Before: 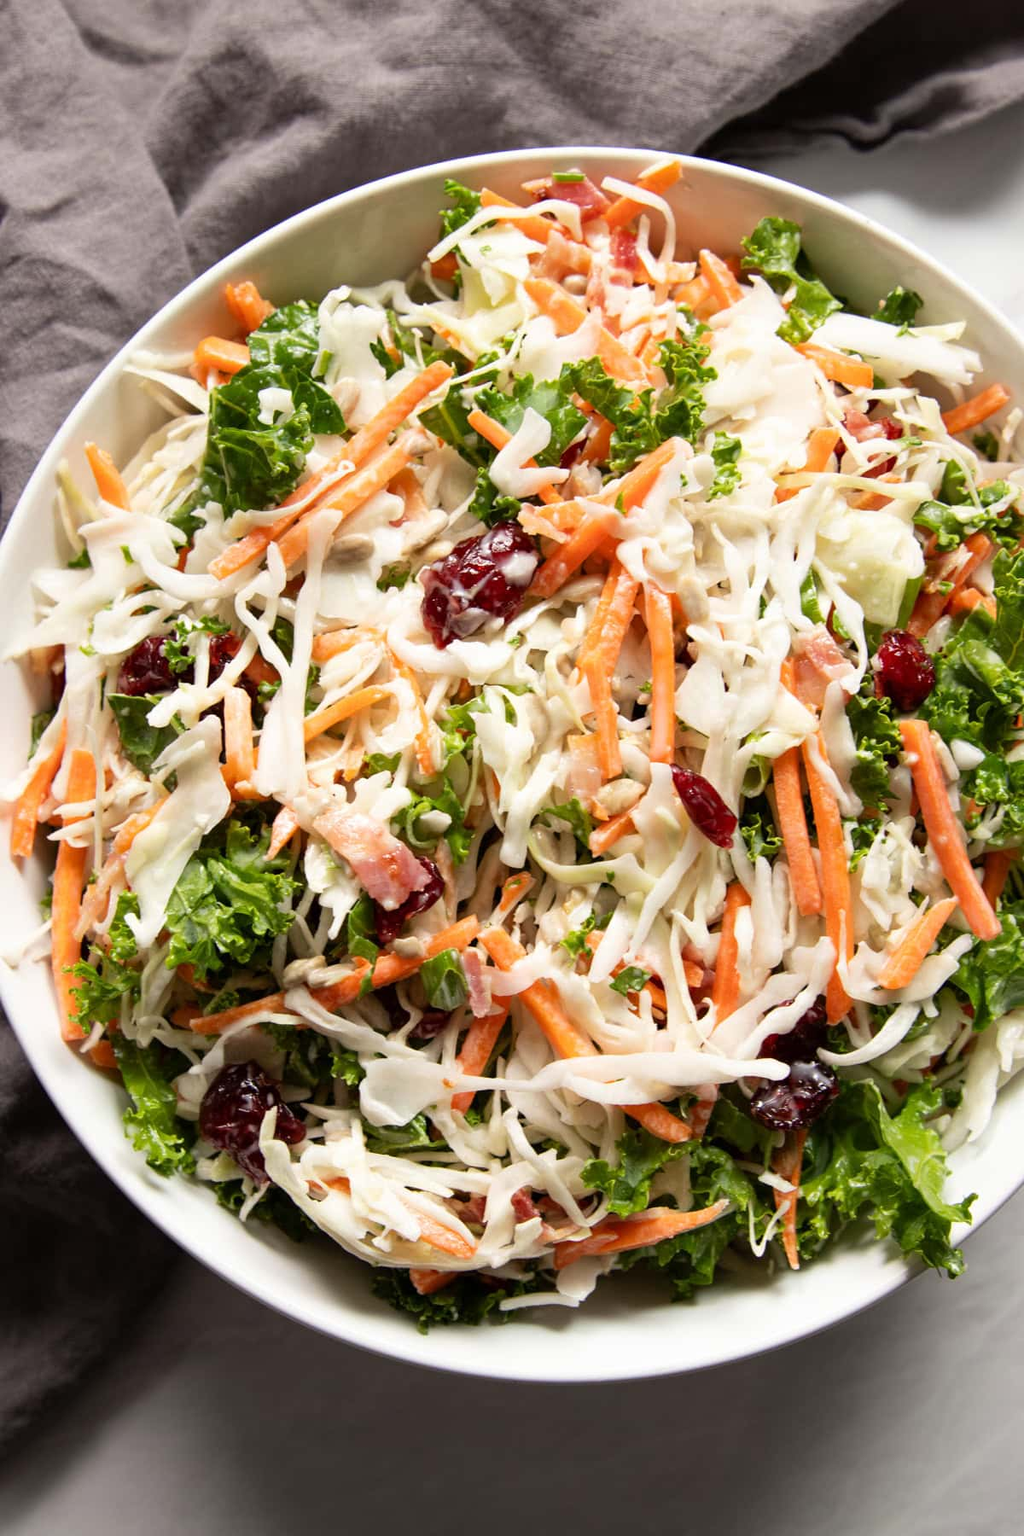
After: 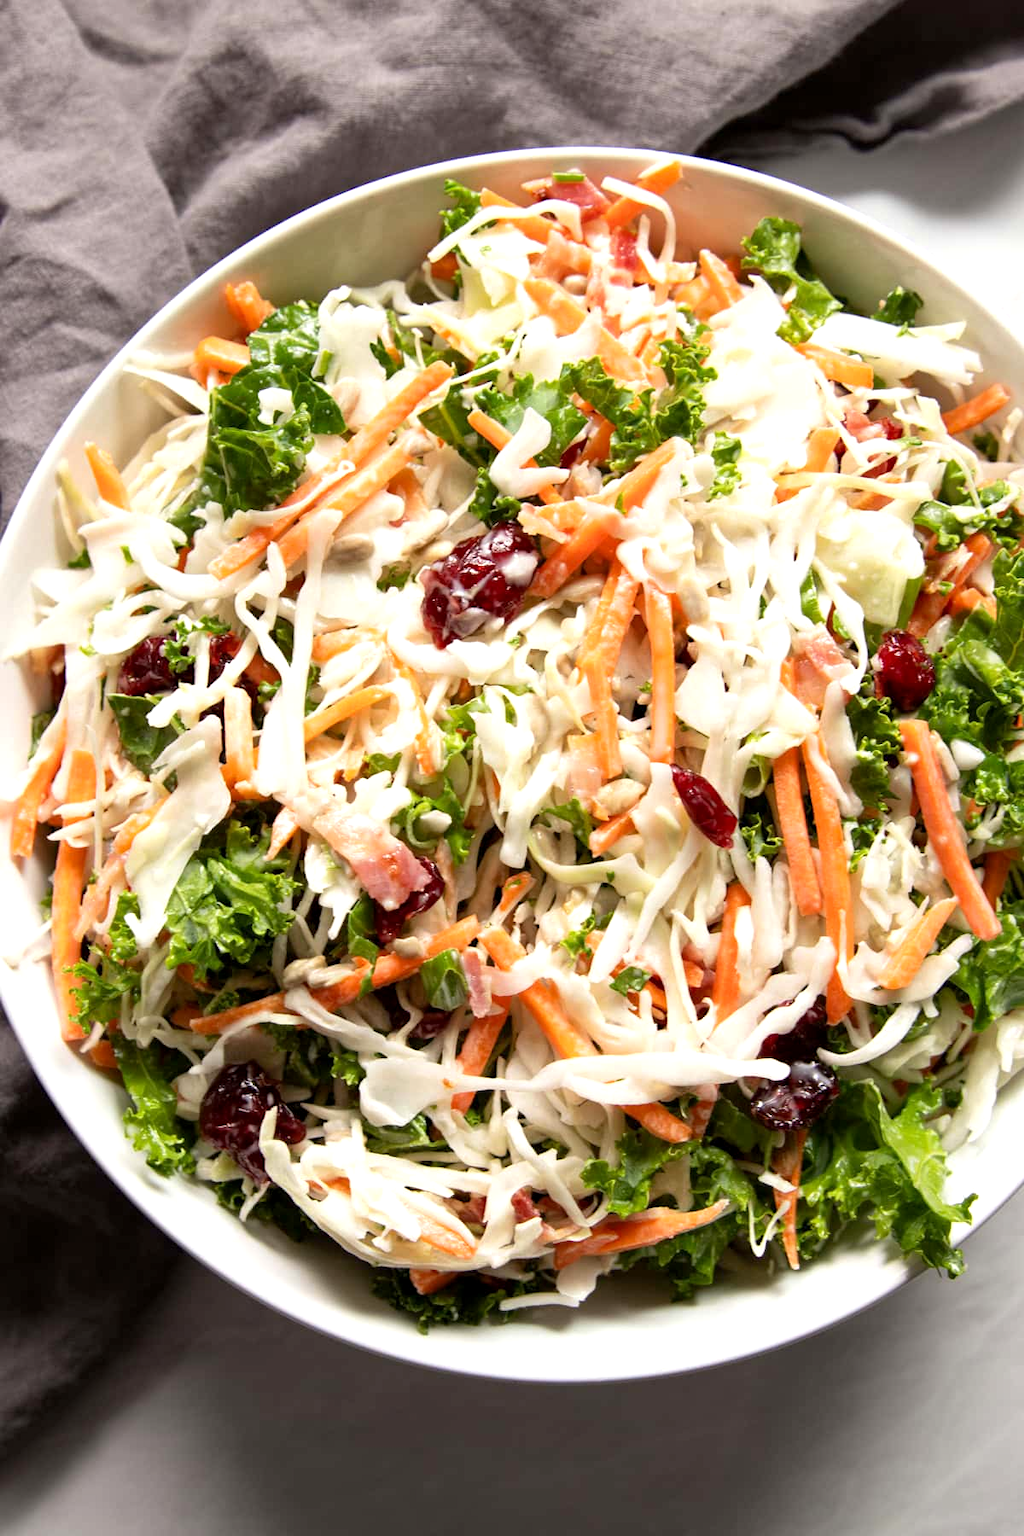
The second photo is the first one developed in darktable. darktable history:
exposure: black level correction 0.002, exposure 0.298 EV, compensate highlight preservation false
